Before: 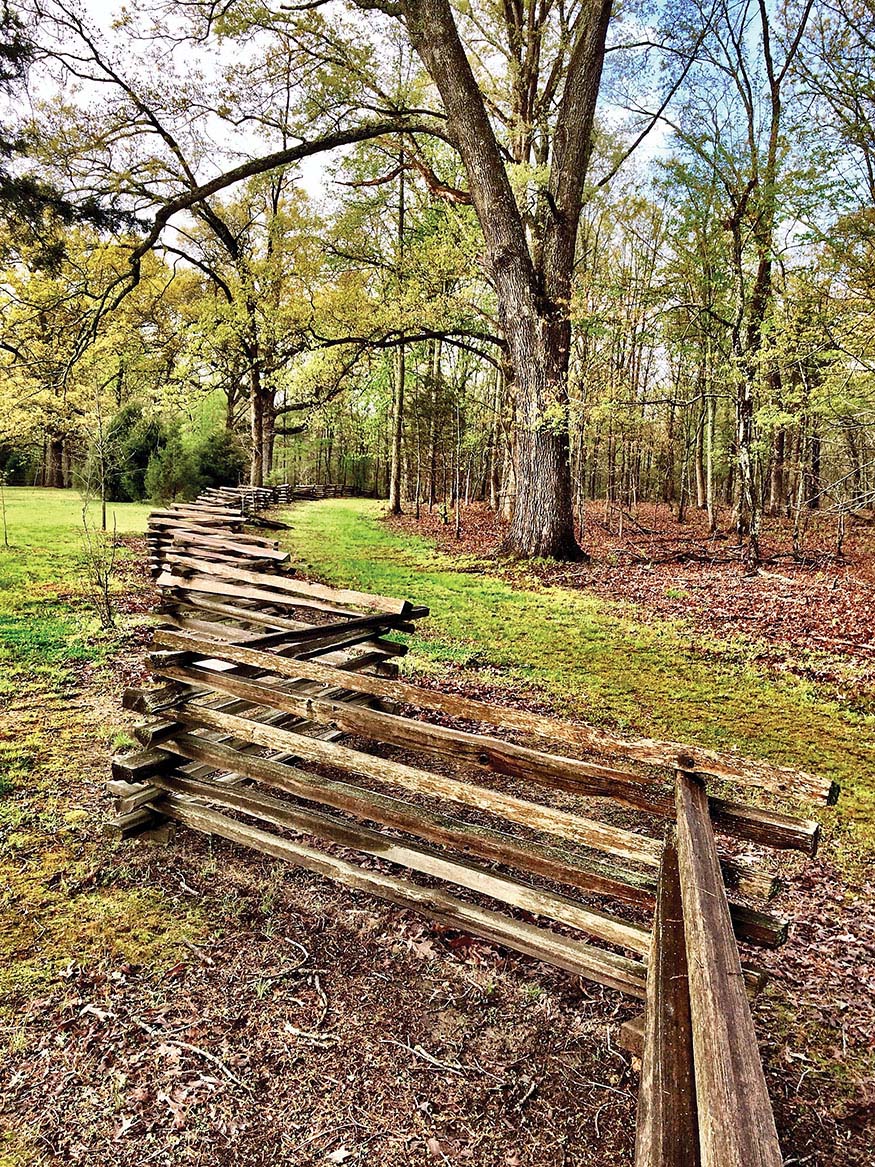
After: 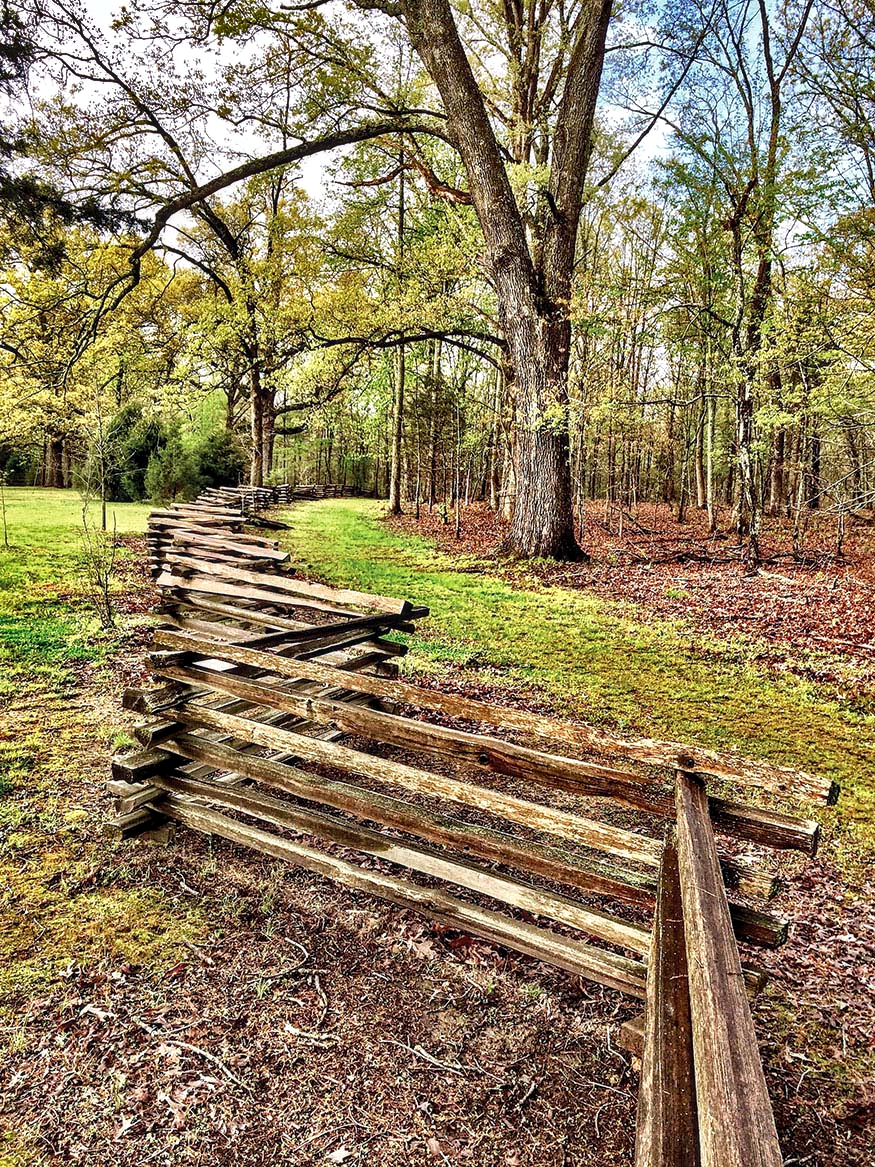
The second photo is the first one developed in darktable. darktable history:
exposure: black level correction 0.002, exposure 0.148 EV, compensate highlight preservation false
shadows and highlights: shadows 17.86, highlights -83.34, soften with gaussian
local contrast: on, module defaults
